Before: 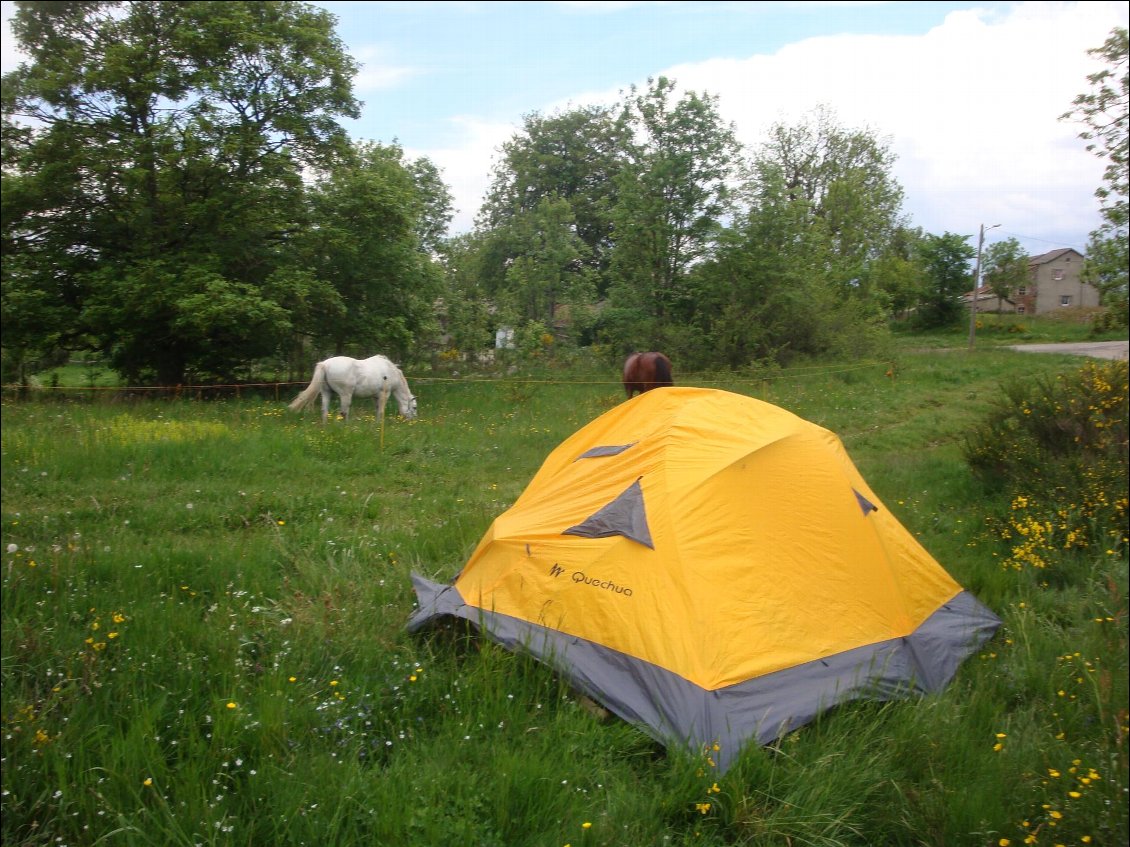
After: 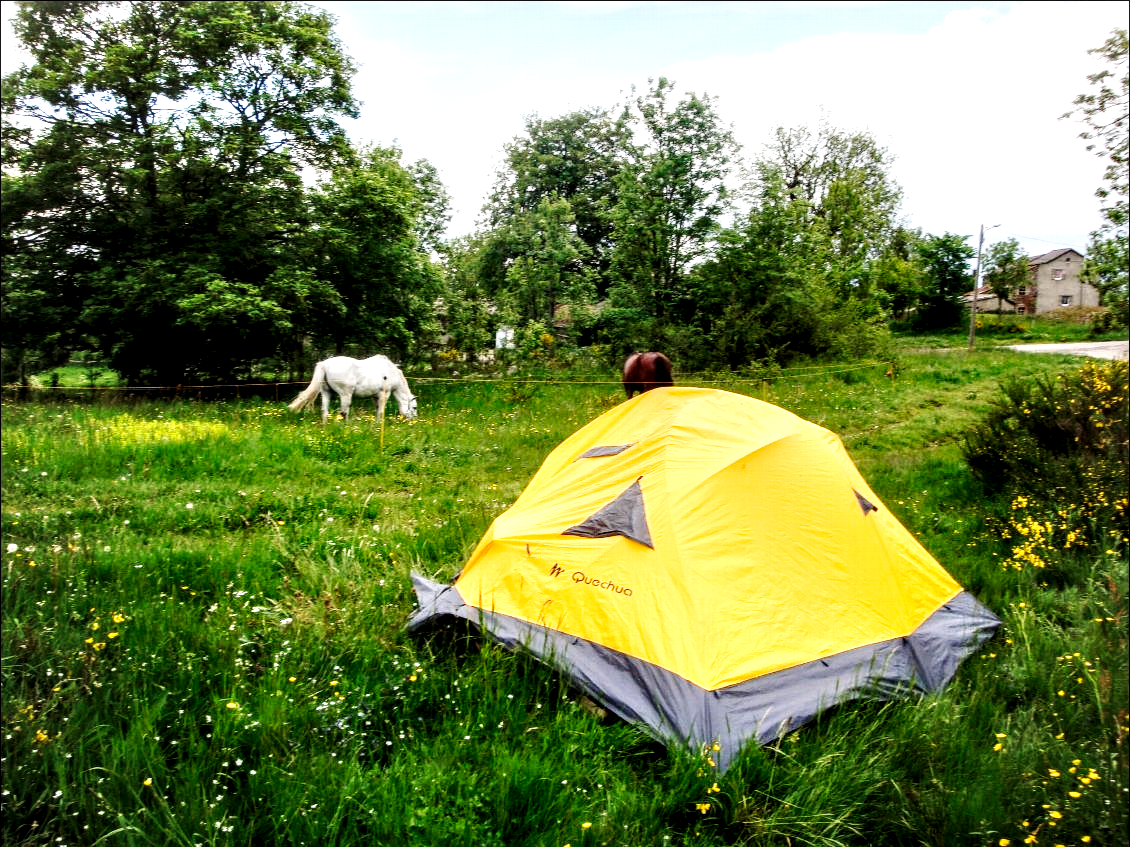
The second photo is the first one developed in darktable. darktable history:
tone curve: curves: ch0 [(0, 0) (0.003, 0.017) (0.011, 0.017) (0.025, 0.017) (0.044, 0.019) (0.069, 0.03) (0.1, 0.046) (0.136, 0.066) (0.177, 0.104) (0.224, 0.151) (0.277, 0.231) (0.335, 0.321) (0.399, 0.454) (0.468, 0.567) (0.543, 0.674) (0.623, 0.763) (0.709, 0.82) (0.801, 0.872) (0.898, 0.934) (1, 1)], preserve colors none
local contrast: highlights 81%, shadows 58%, detail 174%, midtone range 0.6
